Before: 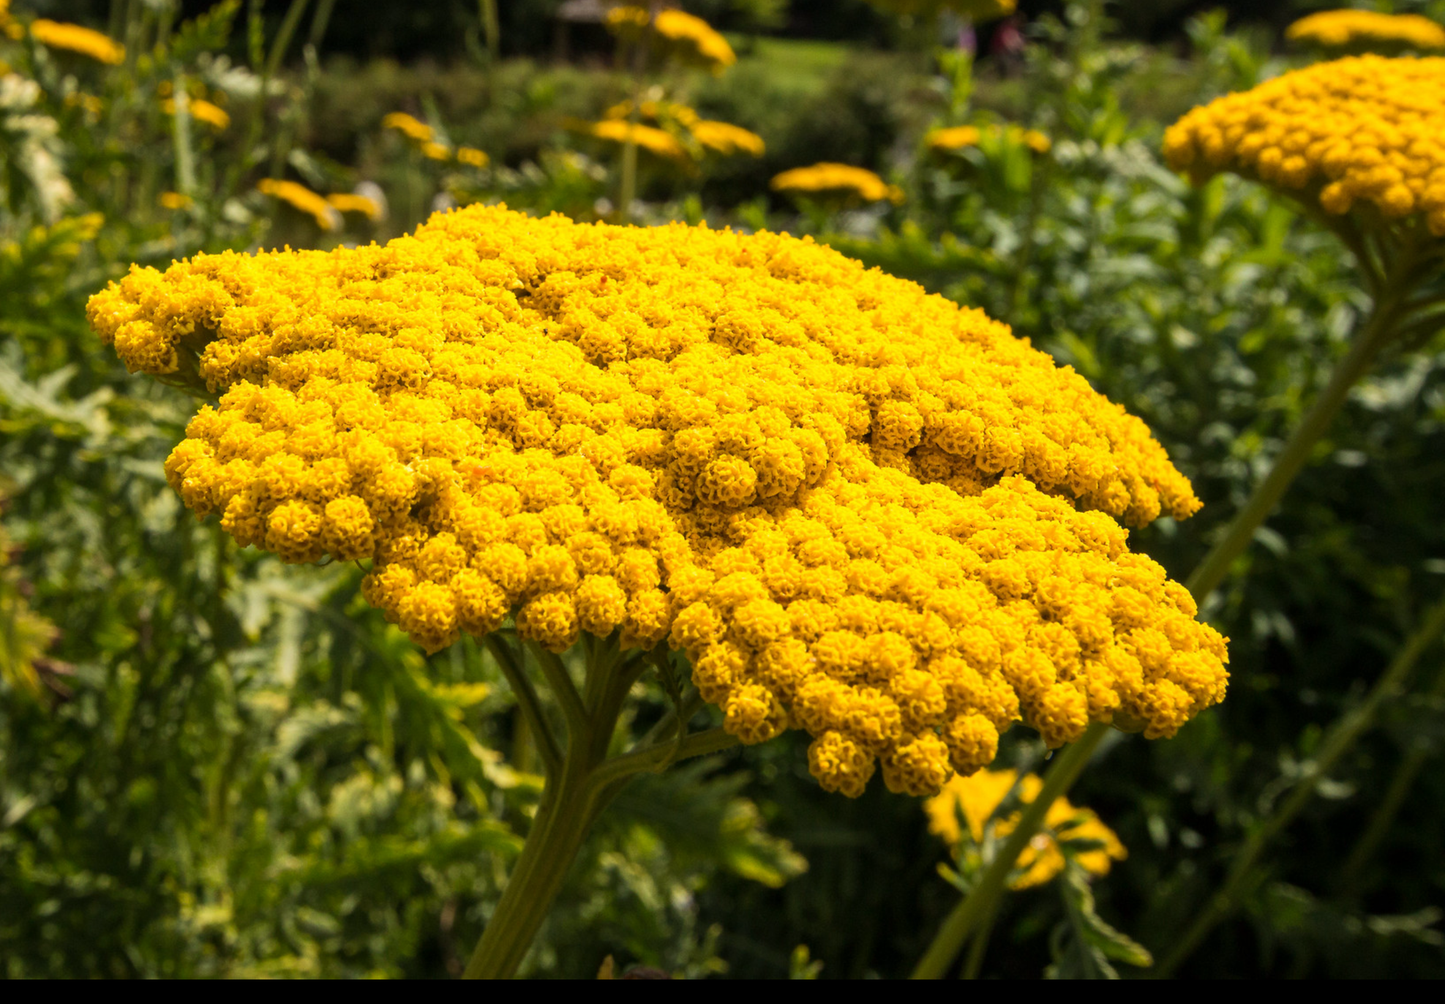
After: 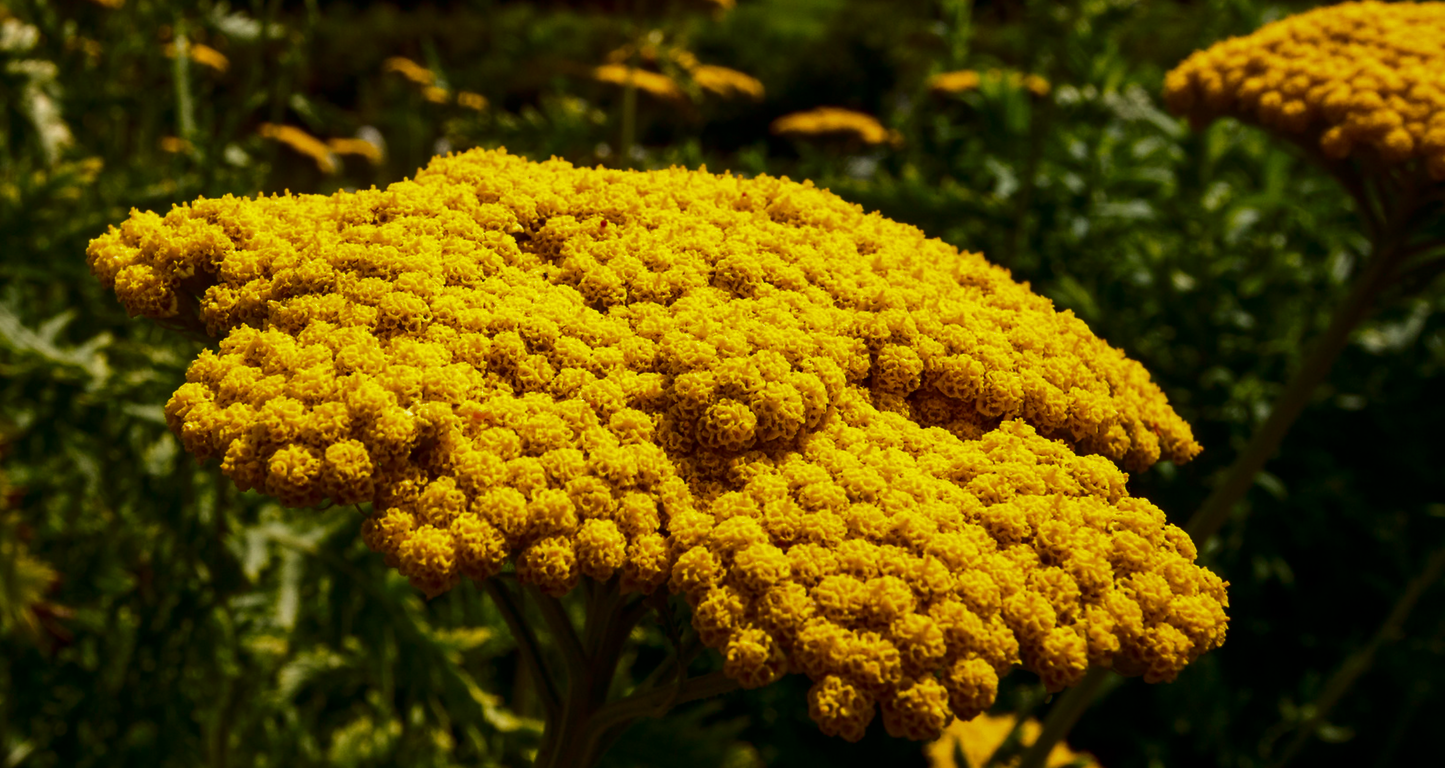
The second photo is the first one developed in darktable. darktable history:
contrast brightness saturation: brightness -0.509
crop: top 5.596%, bottom 17.898%
